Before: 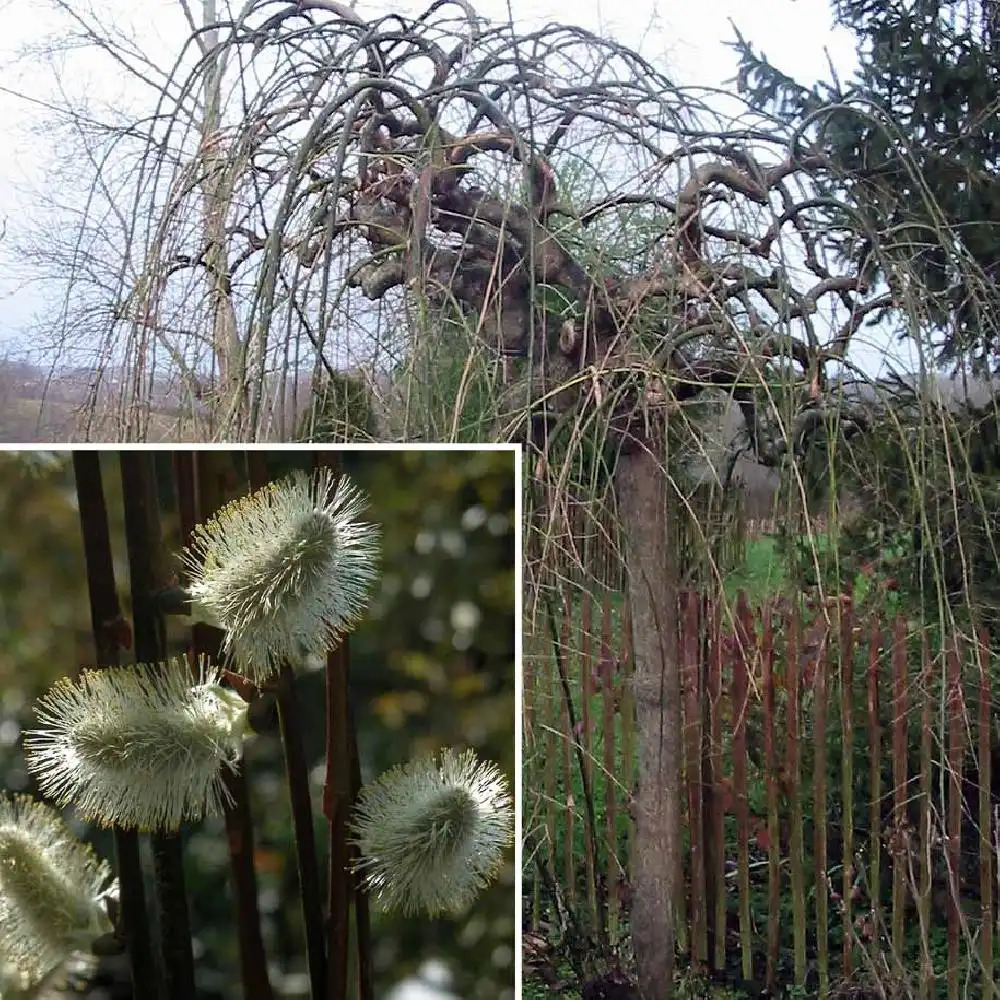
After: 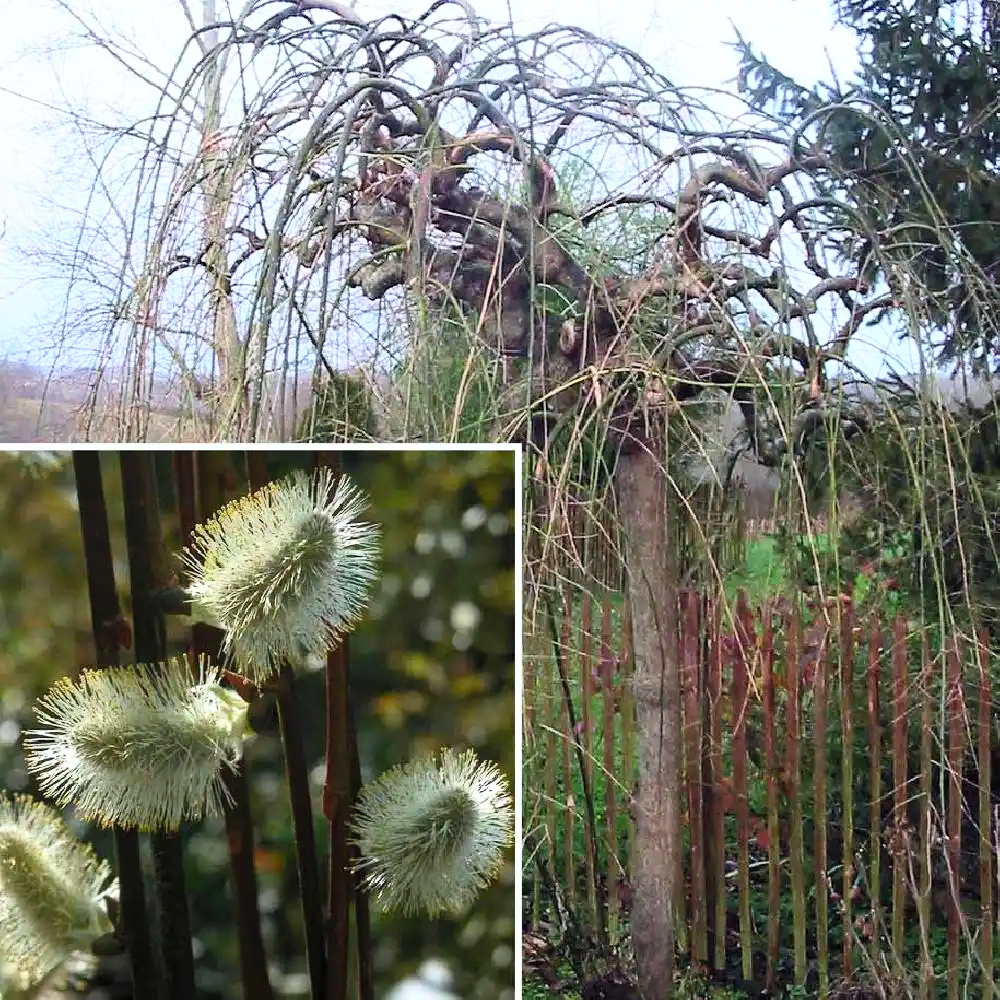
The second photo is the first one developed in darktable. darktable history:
contrast brightness saturation: contrast 0.24, brightness 0.26, saturation 0.39
levels: mode automatic, black 0.023%, white 99.97%, levels [0.062, 0.494, 0.925]
white balance: red 0.988, blue 1.017
